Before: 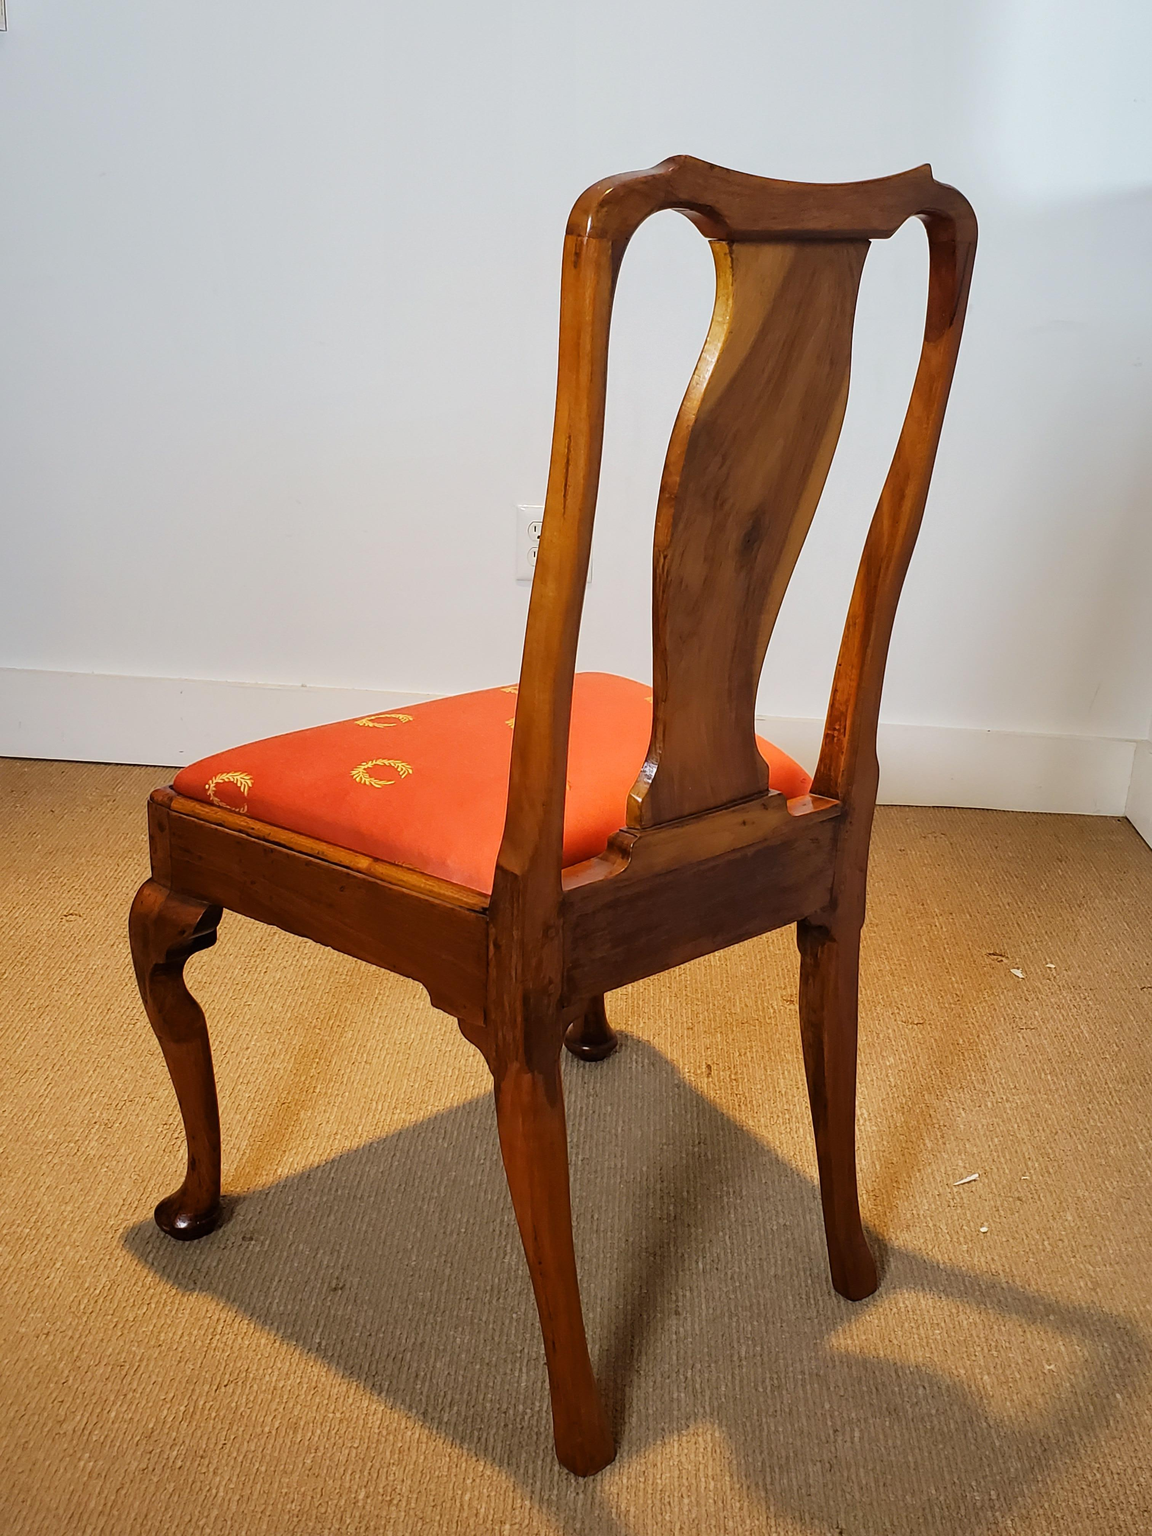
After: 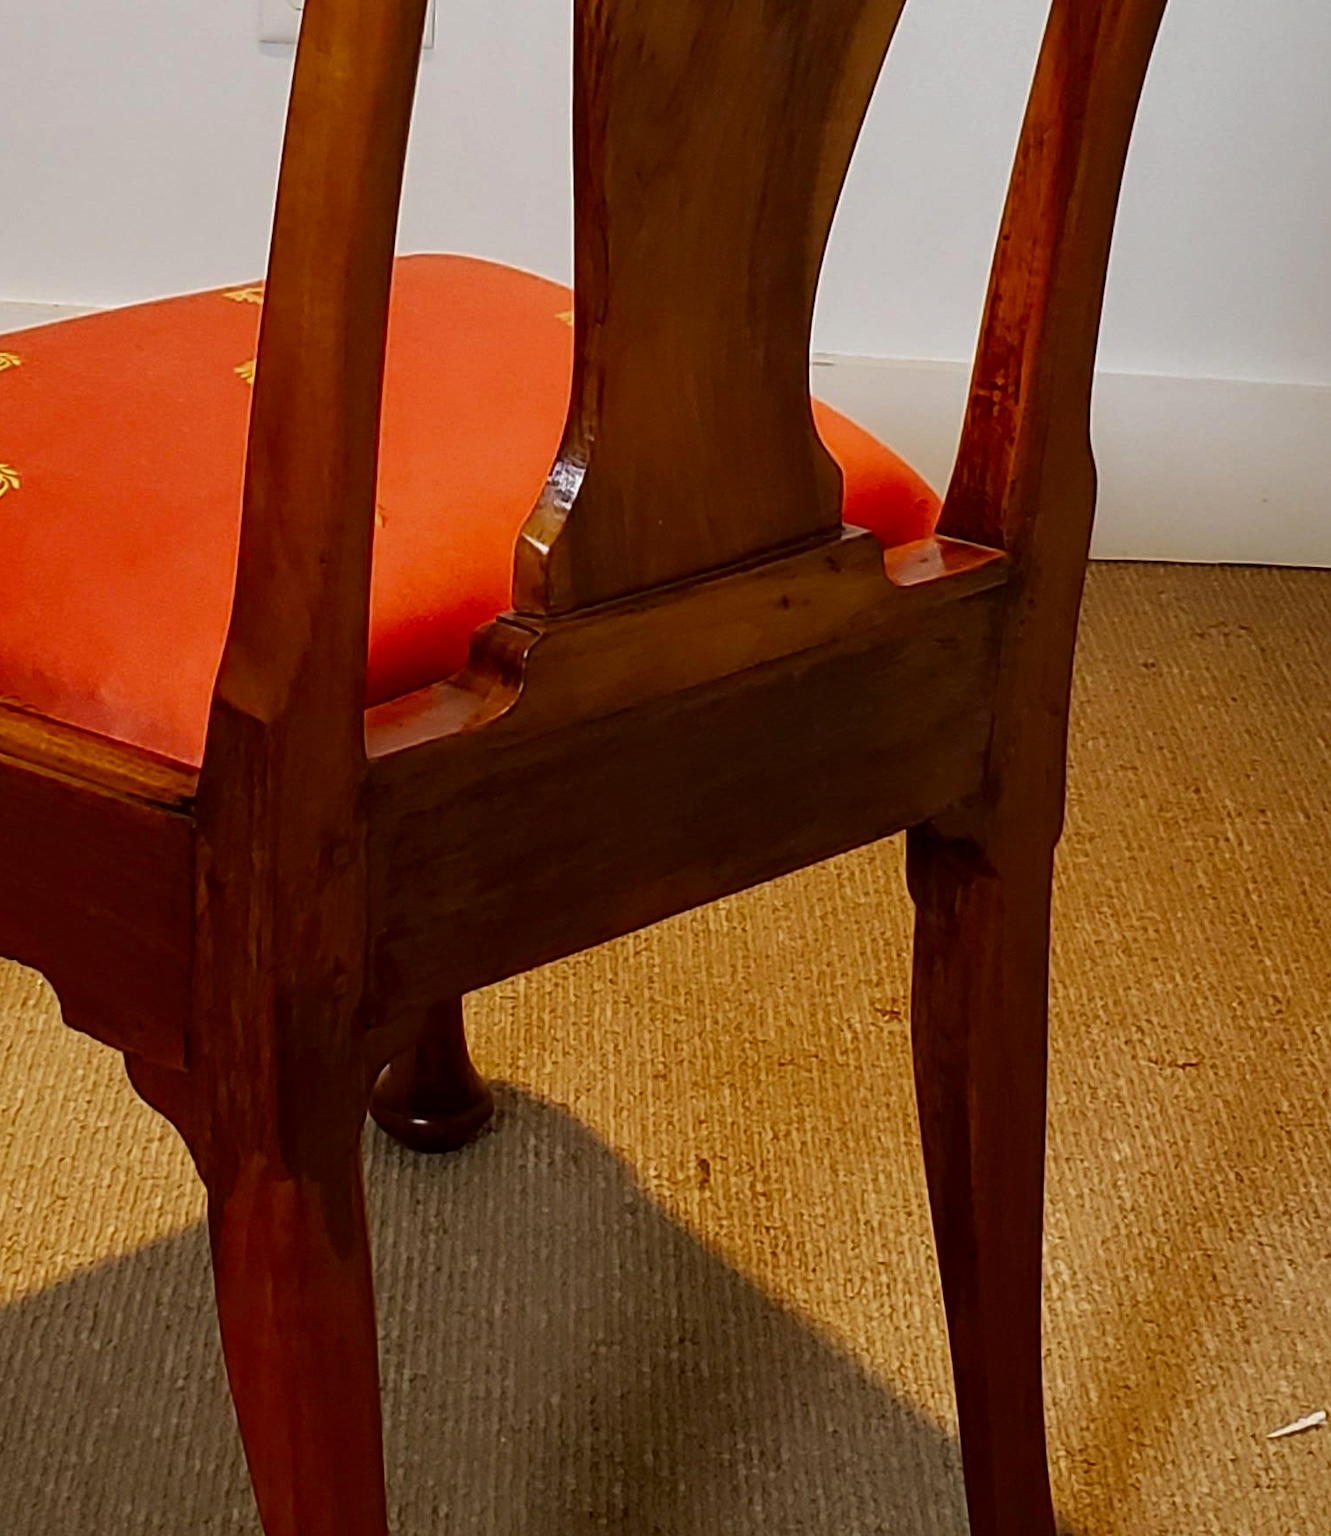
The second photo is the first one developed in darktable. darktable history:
contrast brightness saturation: brightness -0.202, saturation 0.08
crop: left 35.07%, top 36.599%, right 14.813%, bottom 20.04%
